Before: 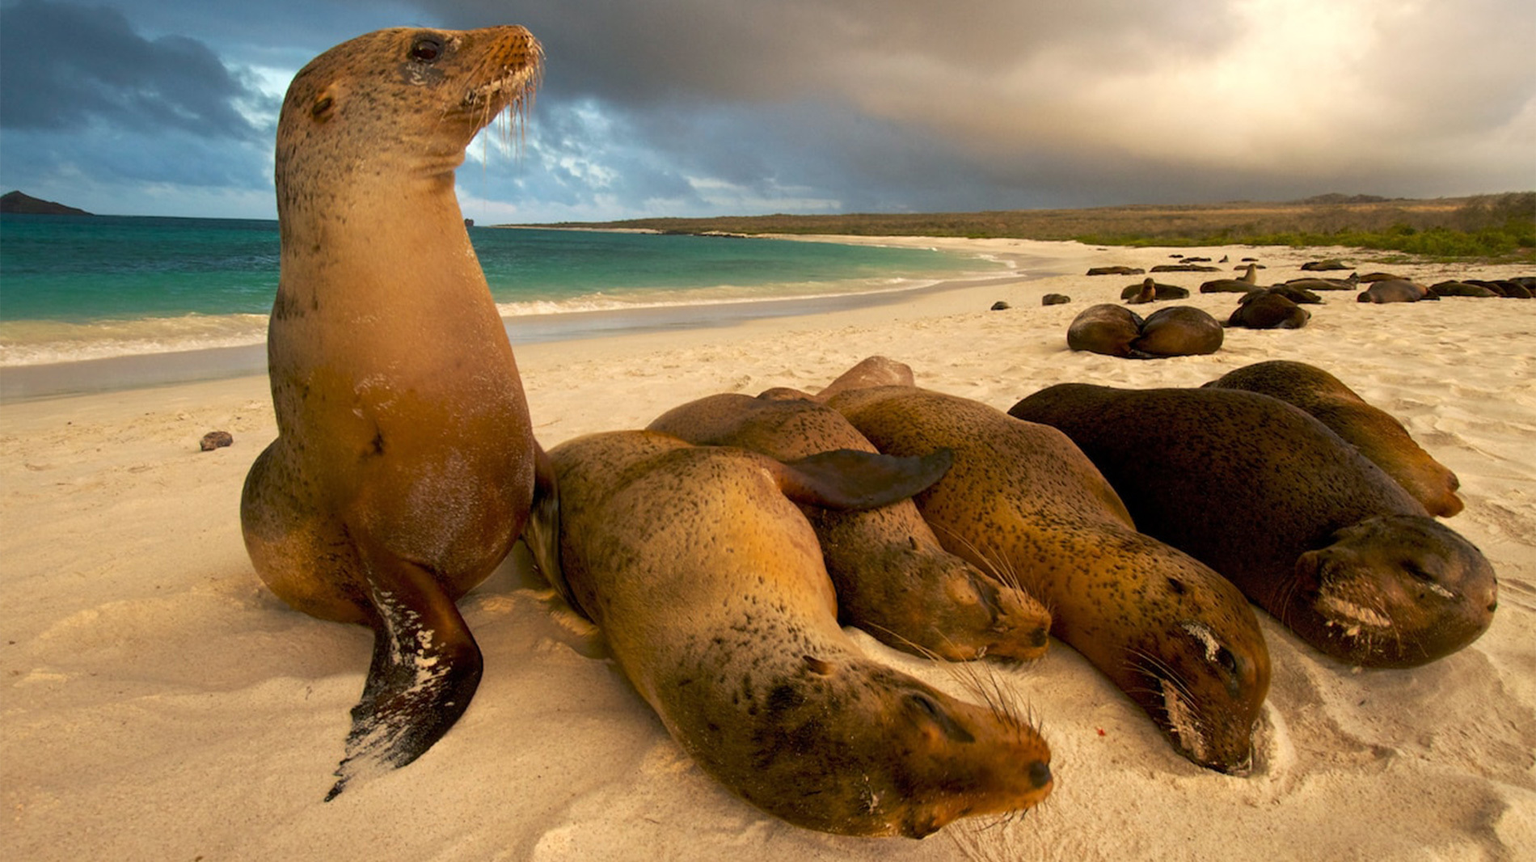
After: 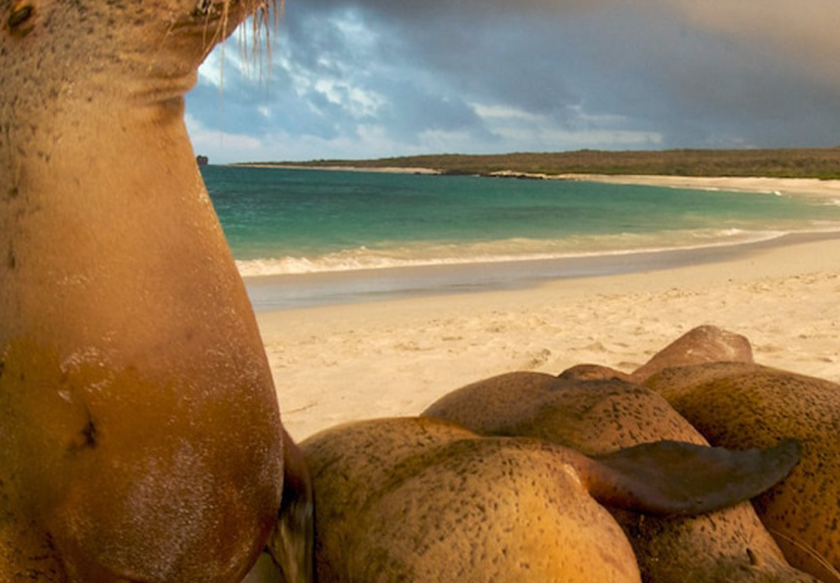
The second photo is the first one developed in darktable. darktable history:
crop: left 19.903%, top 10.82%, right 35.842%, bottom 34.466%
